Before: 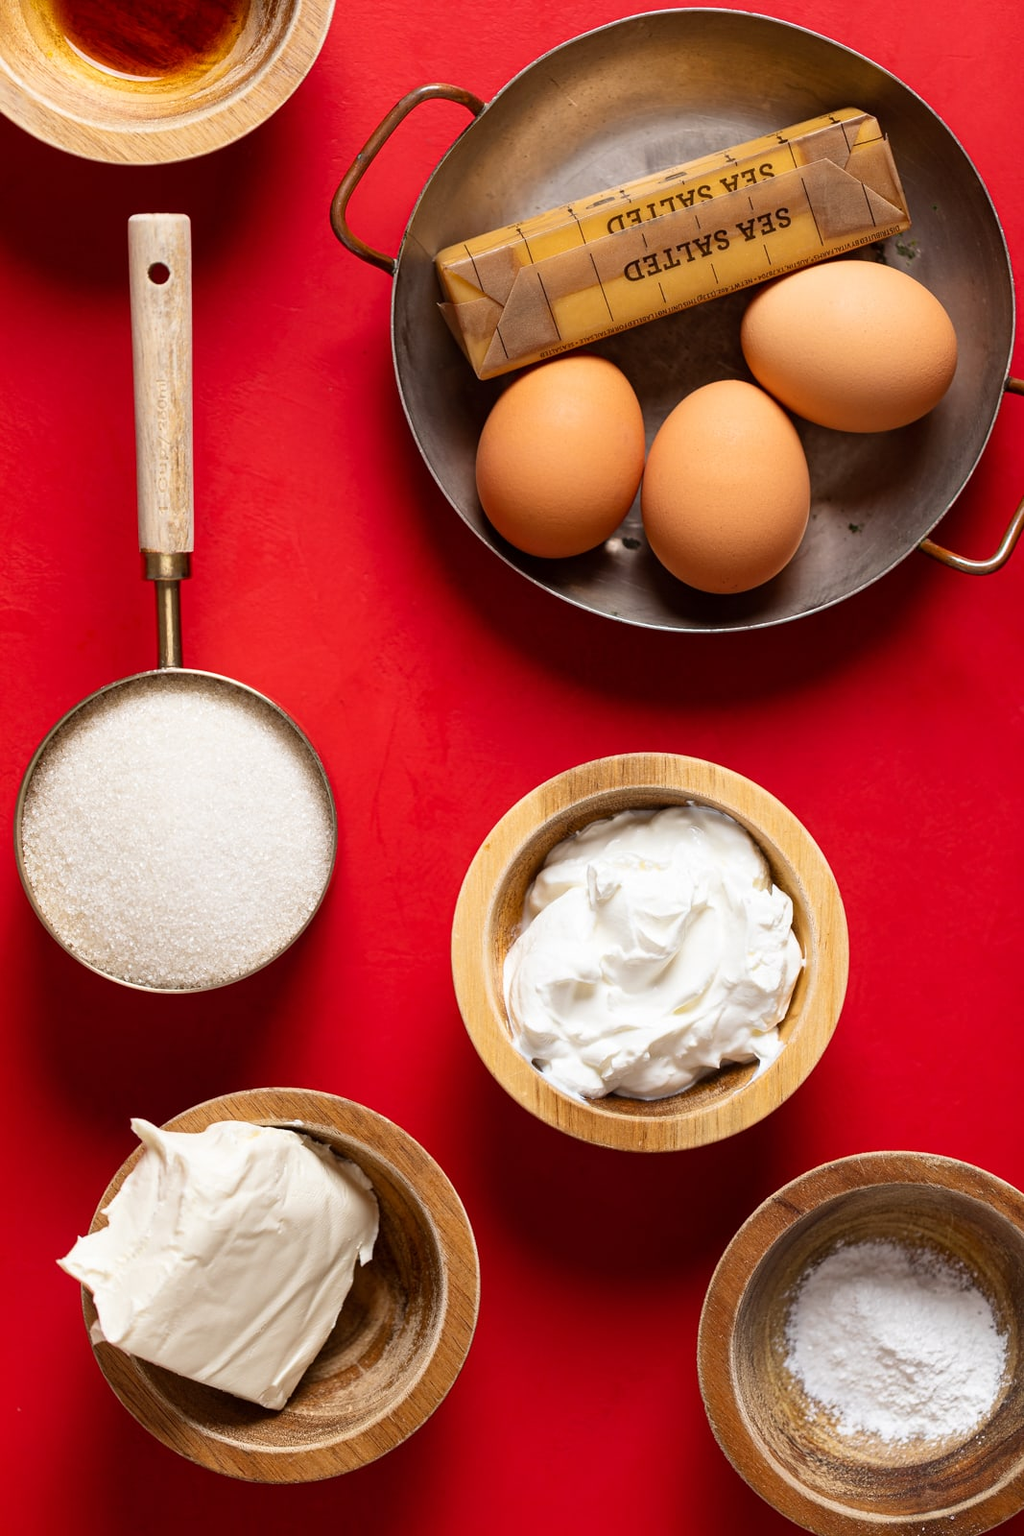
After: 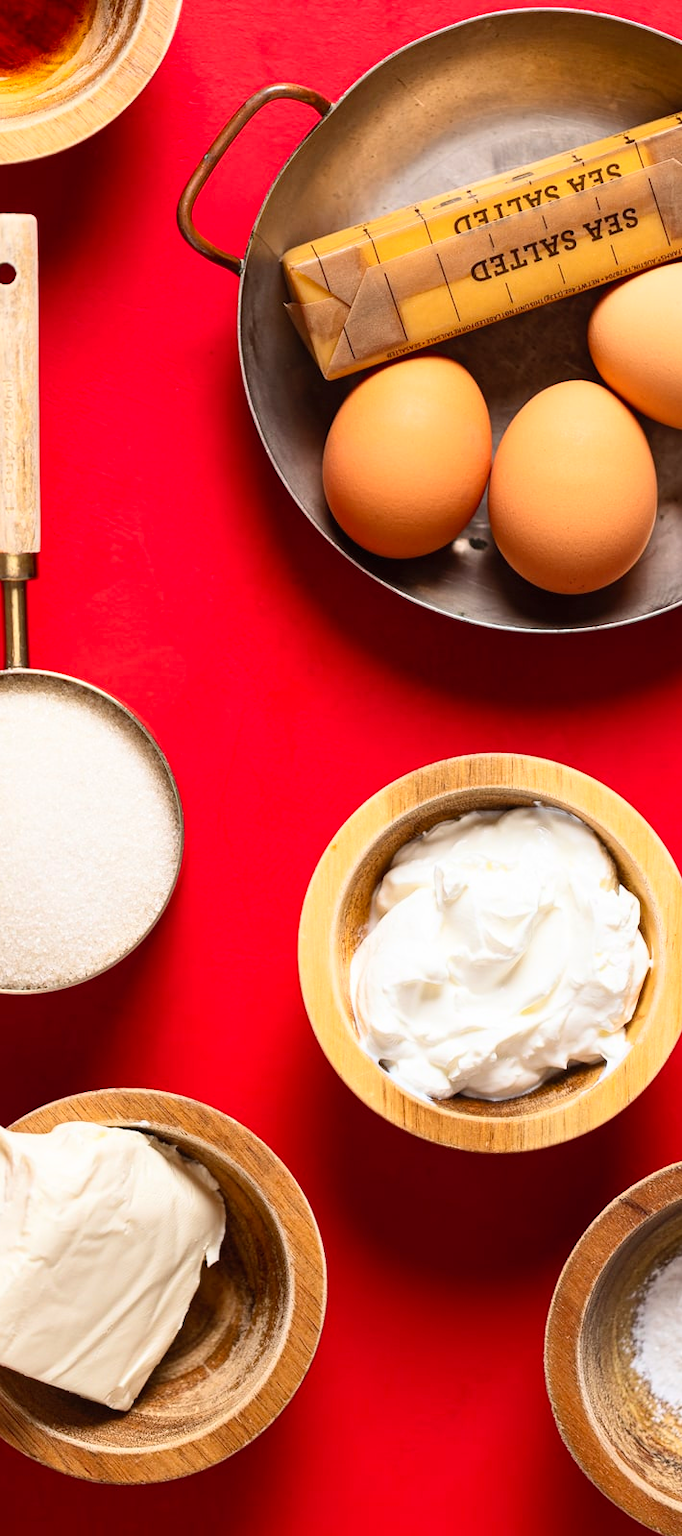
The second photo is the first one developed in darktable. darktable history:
contrast brightness saturation: contrast 0.2, brightness 0.16, saturation 0.22
crop and rotate: left 15.055%, right 18.278%
